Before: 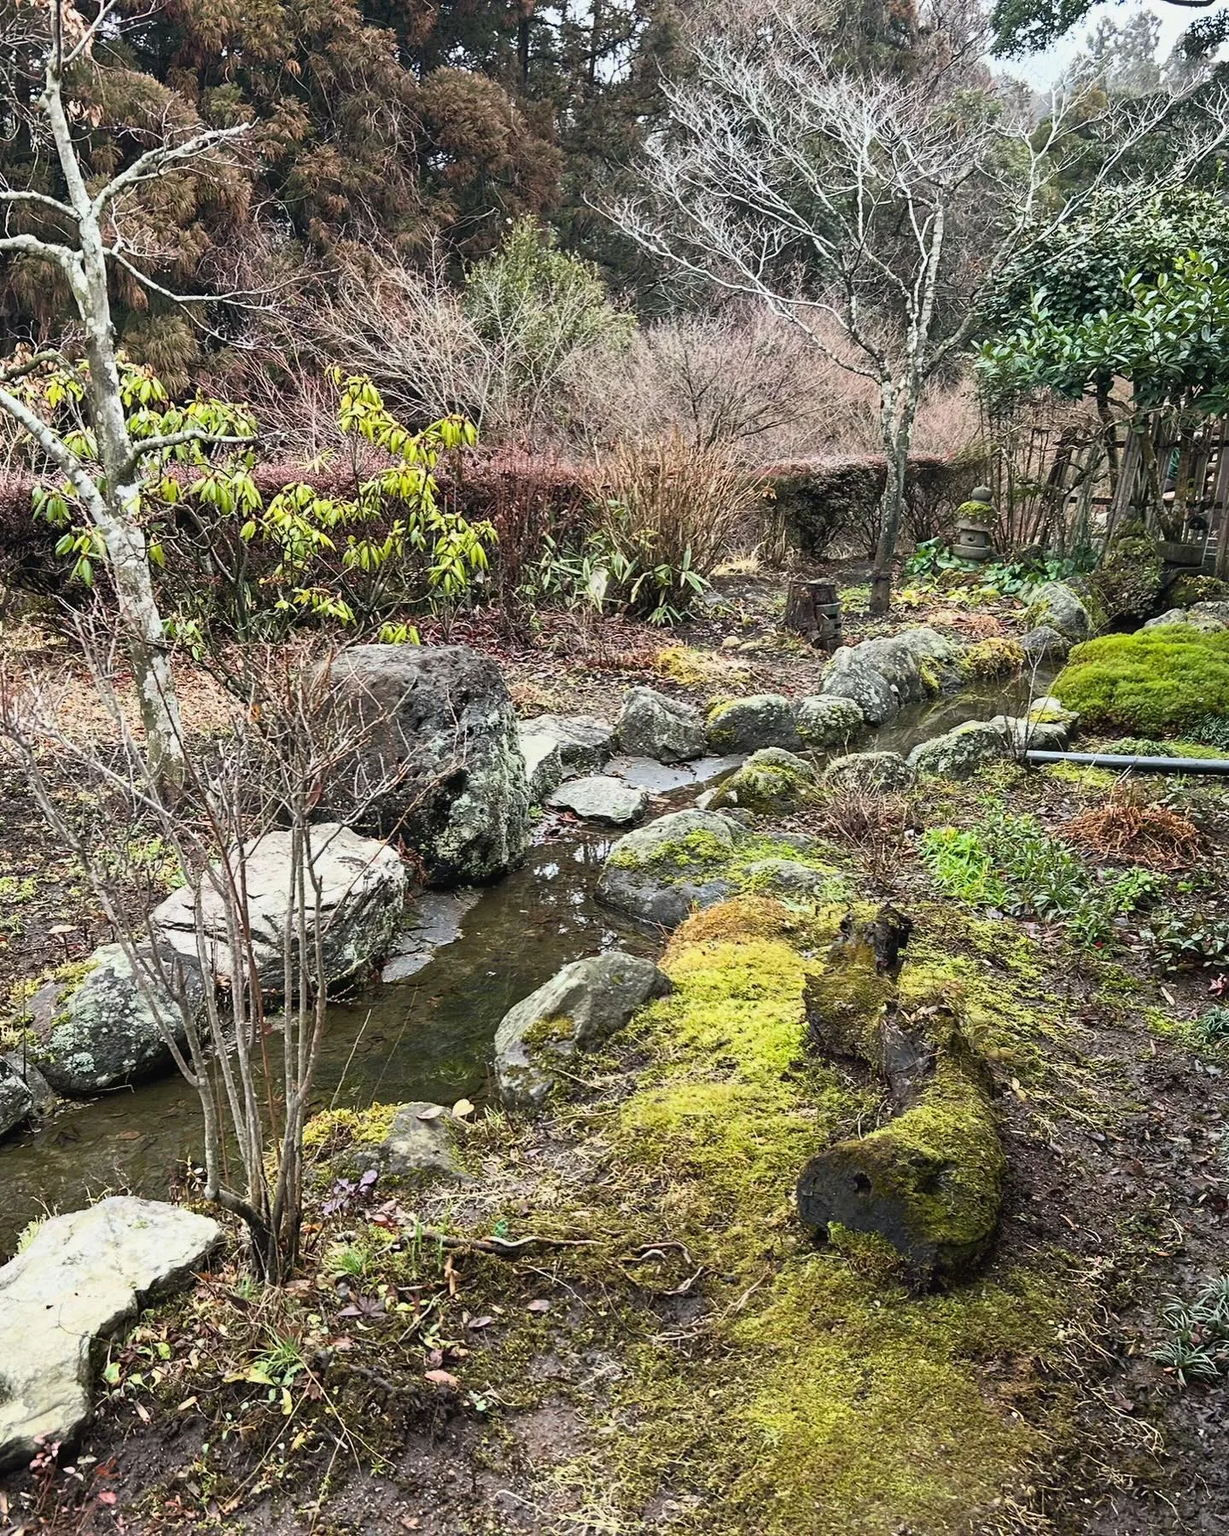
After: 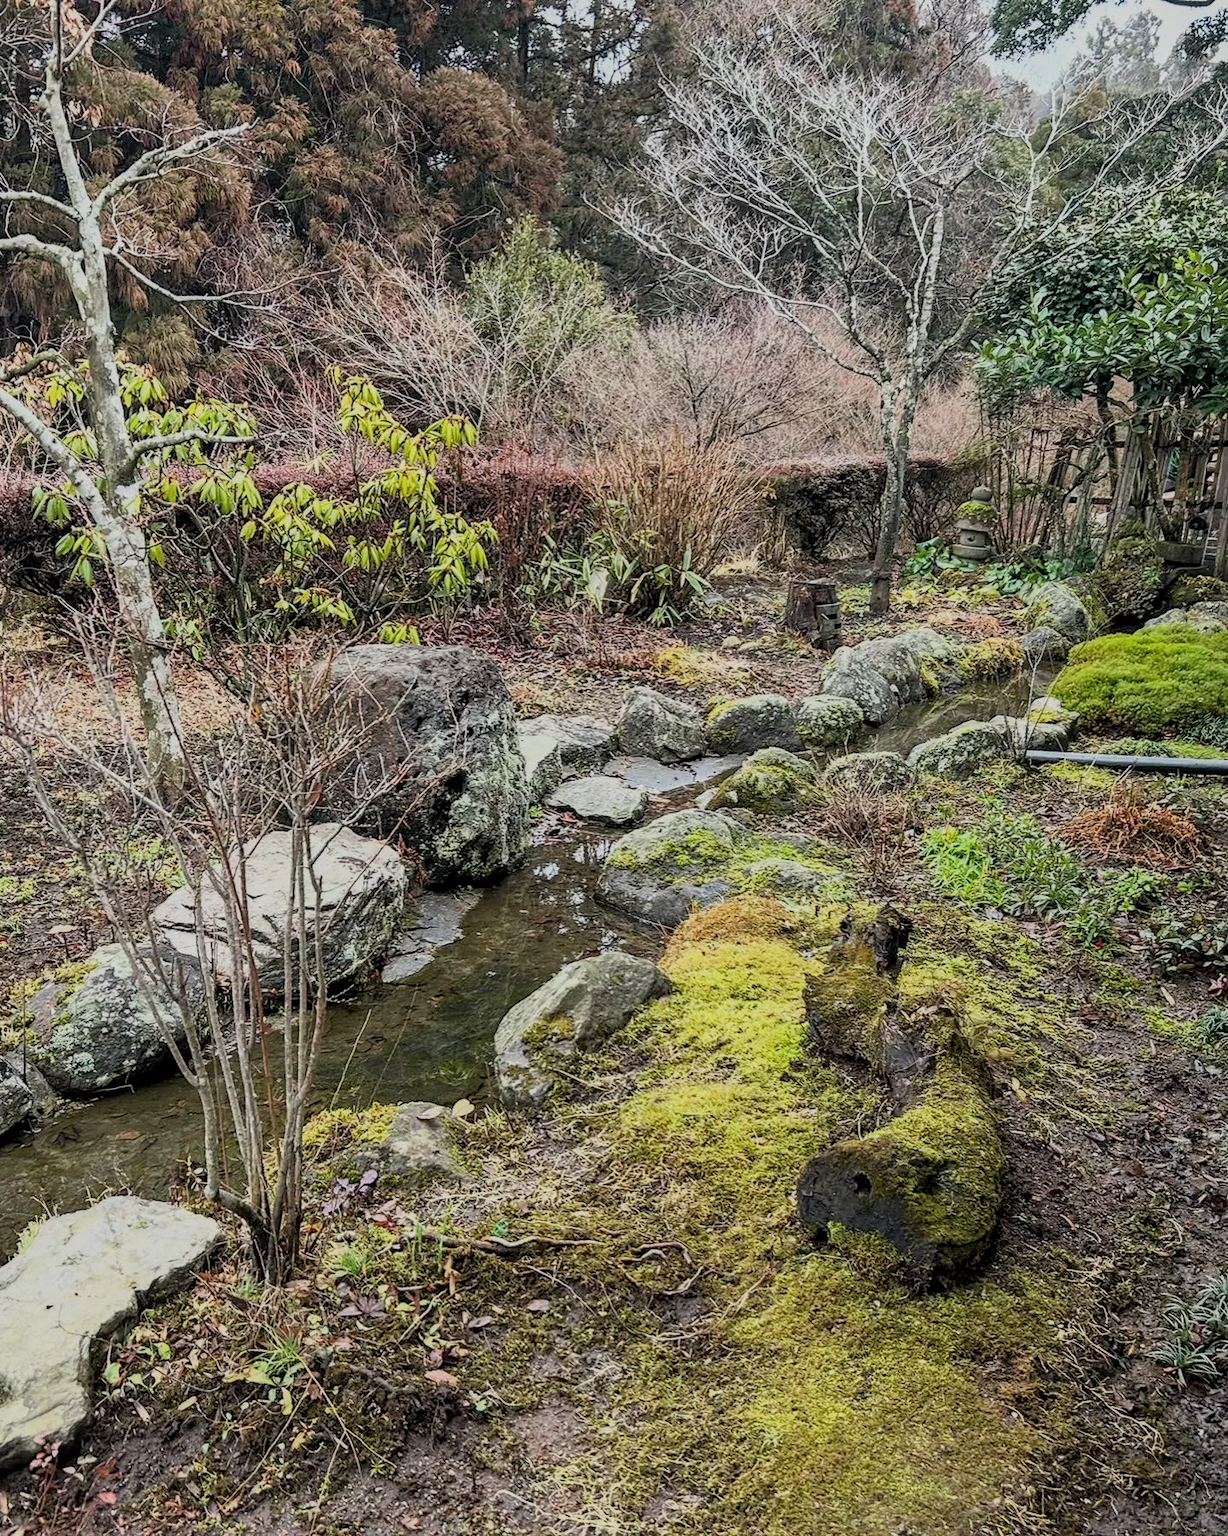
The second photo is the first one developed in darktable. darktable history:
filmic rgb: middle gray luminance 18.42%, black relative exposure -10.5 EV, white relative exposure 3.4 EV, threshold 6 EV, target black luminance 0%, hardness 6.03, latitude 99%, contrast 0.847, shadows ↔ highlights balance 0.505%, add noise in highlights 0, preserve chrominance max RGB, color science v3 (2019), use custom middle-gray values true, iterations of high-quality reconstruction 0, contrast in highlights soft, enable highlight reconstruction true
local contrast: on, module defaults
